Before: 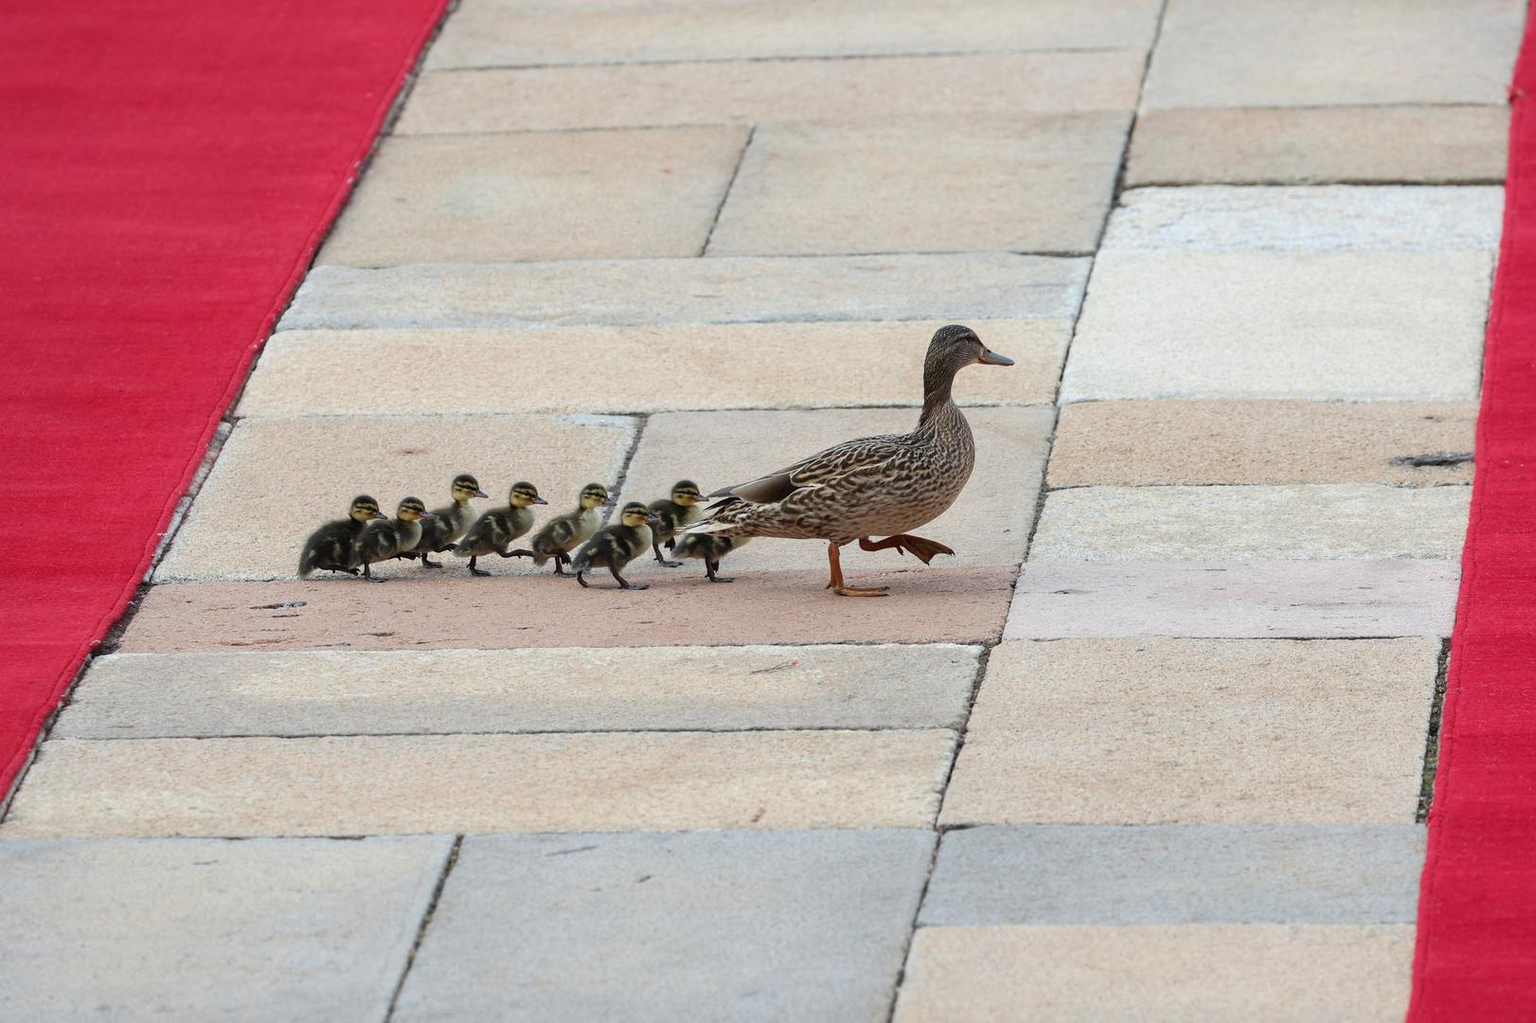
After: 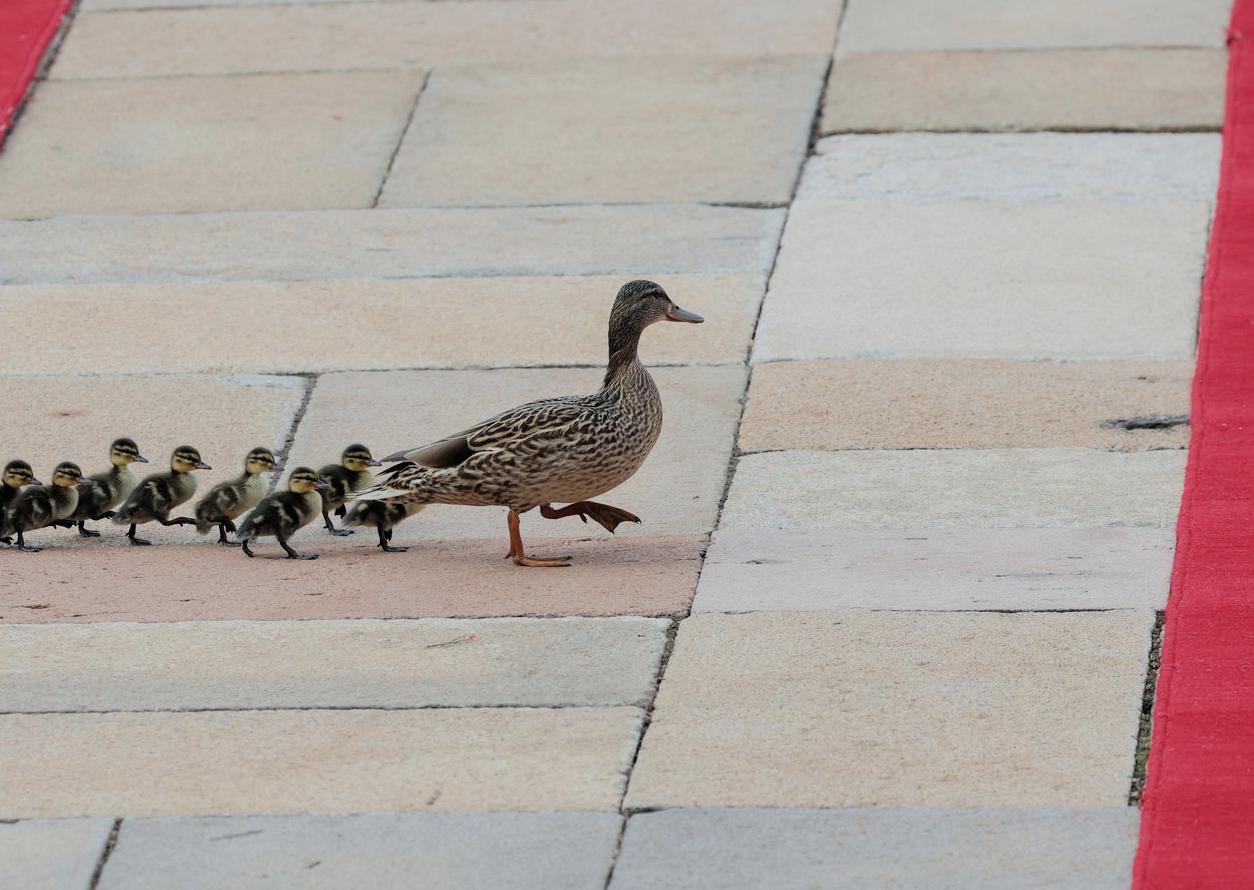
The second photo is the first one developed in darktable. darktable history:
filmic rgb: black relative exposure -7.65 EV, white relative exposure 4.56 EV, hardness 3.61, color science v4 (2020)
crop: left 22.684%, top 5.881%, bottom 11.634%
